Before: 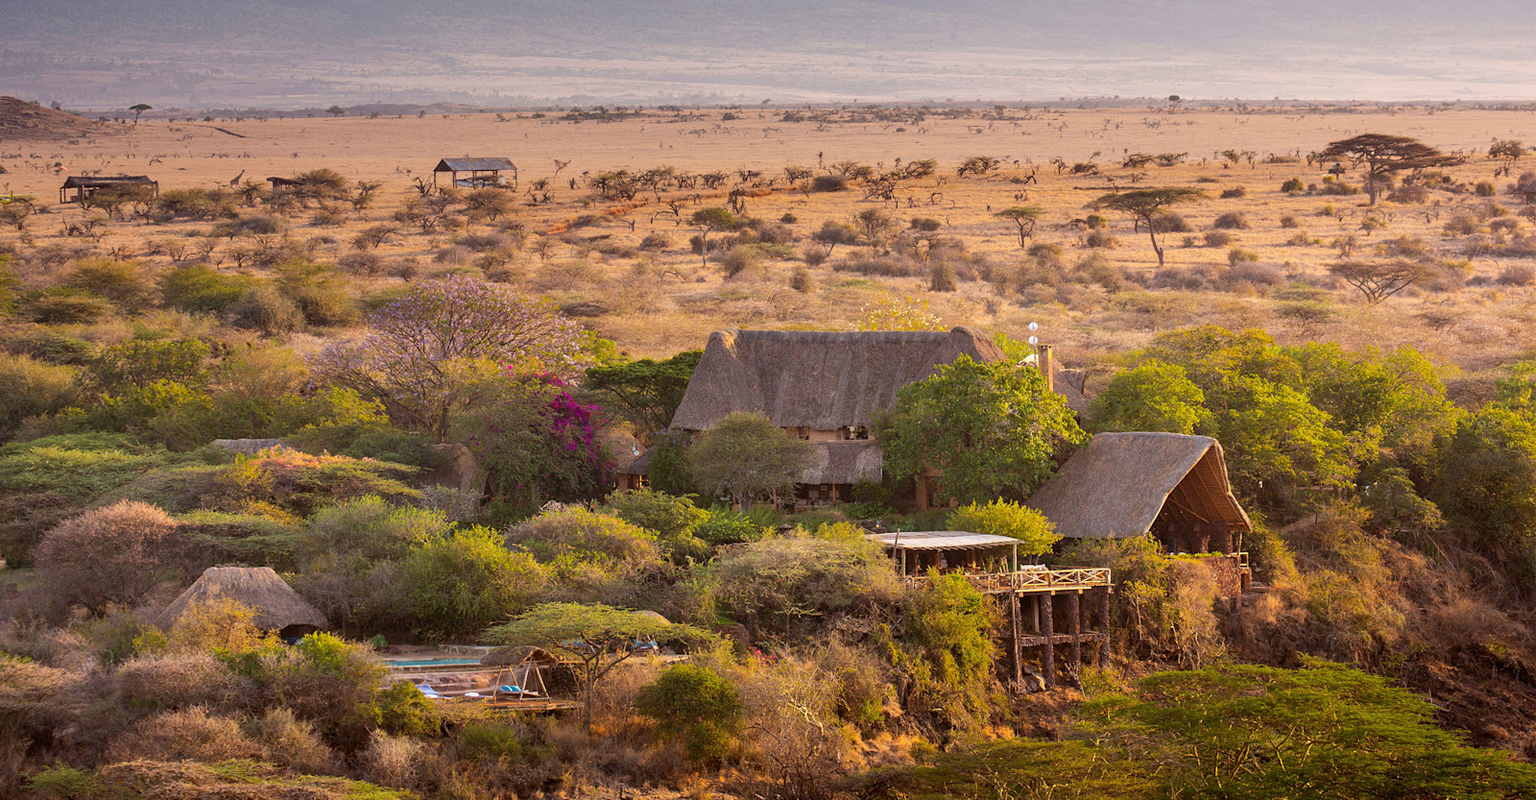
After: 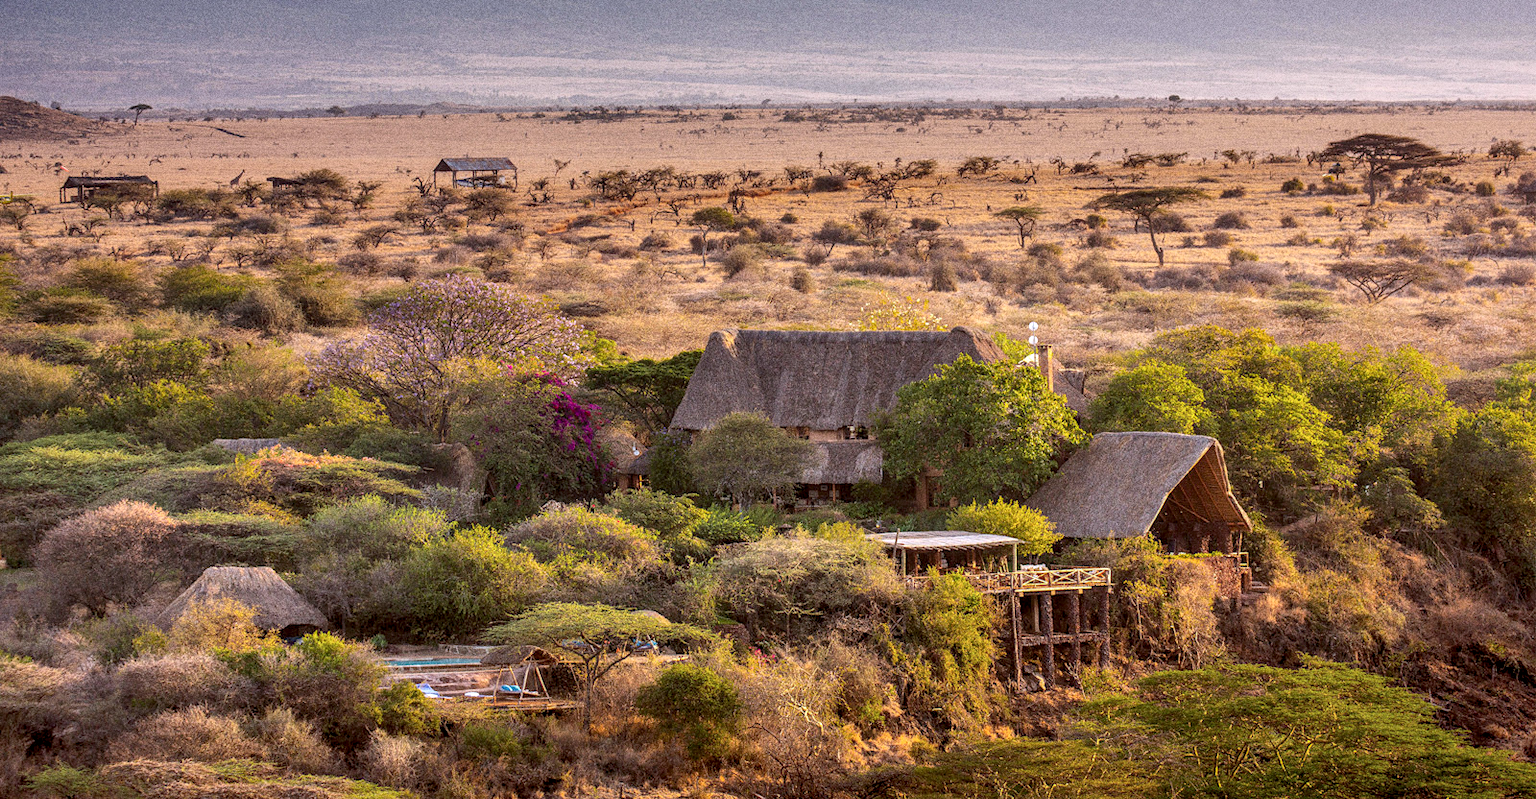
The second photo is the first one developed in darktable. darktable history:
shadows and highlights: on, module defaults
white balance: red 0.984, blue 1.059
local contrast: detail 154%
grain: coarseness 0.09 ISO, strength 40%
